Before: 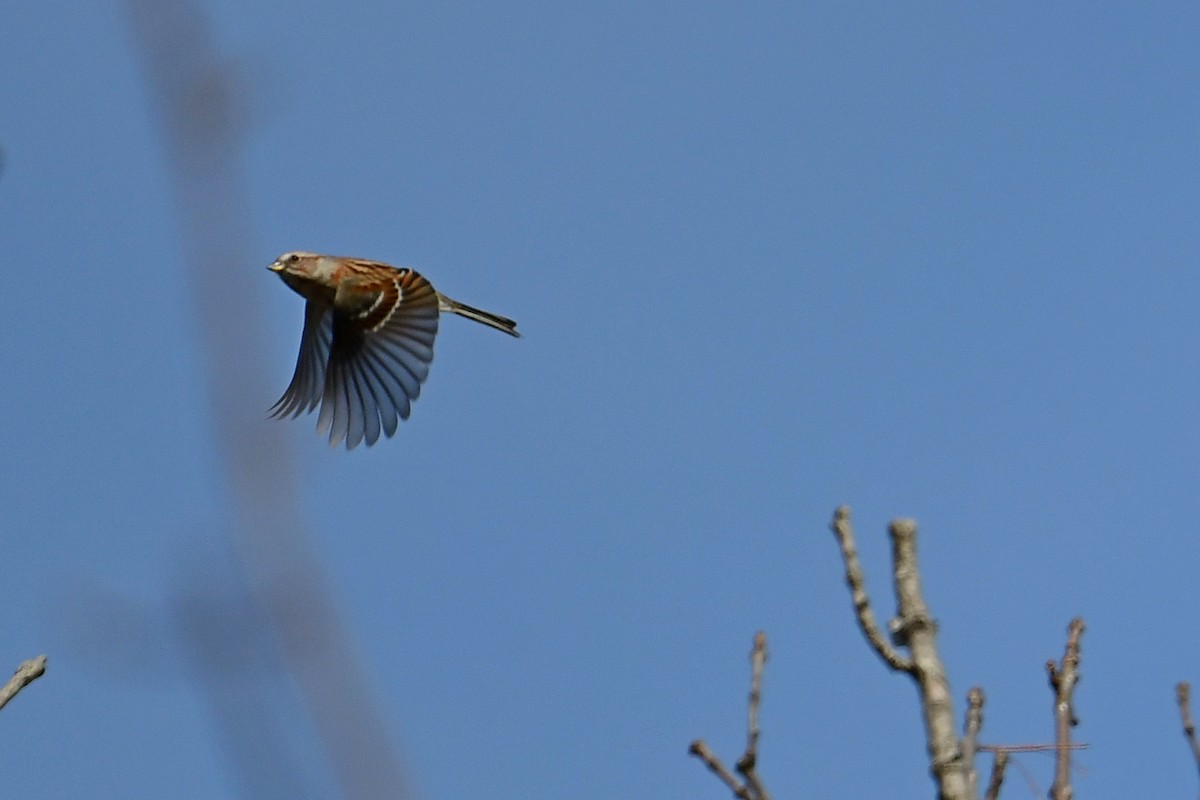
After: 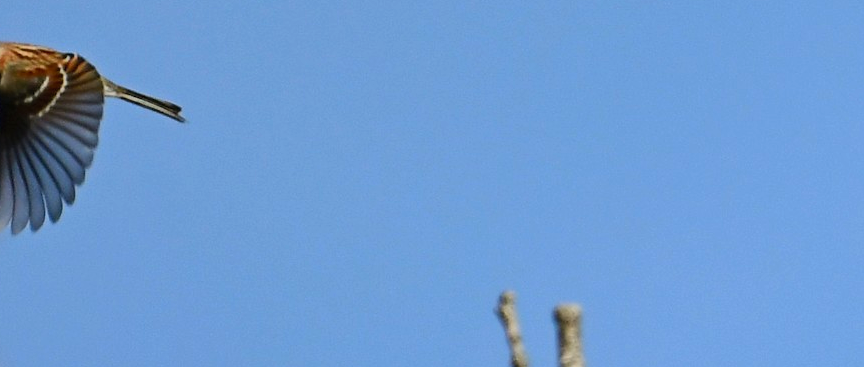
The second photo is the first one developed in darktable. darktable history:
exposure: exposure -0.021 EV, compensate highlight preservation false
contrast brightness saturation: contrast 0.2, brightness 0.16, saturation 0.22
crop and rotate: left 27.938%, top 27.046%, bottom 27.046%
